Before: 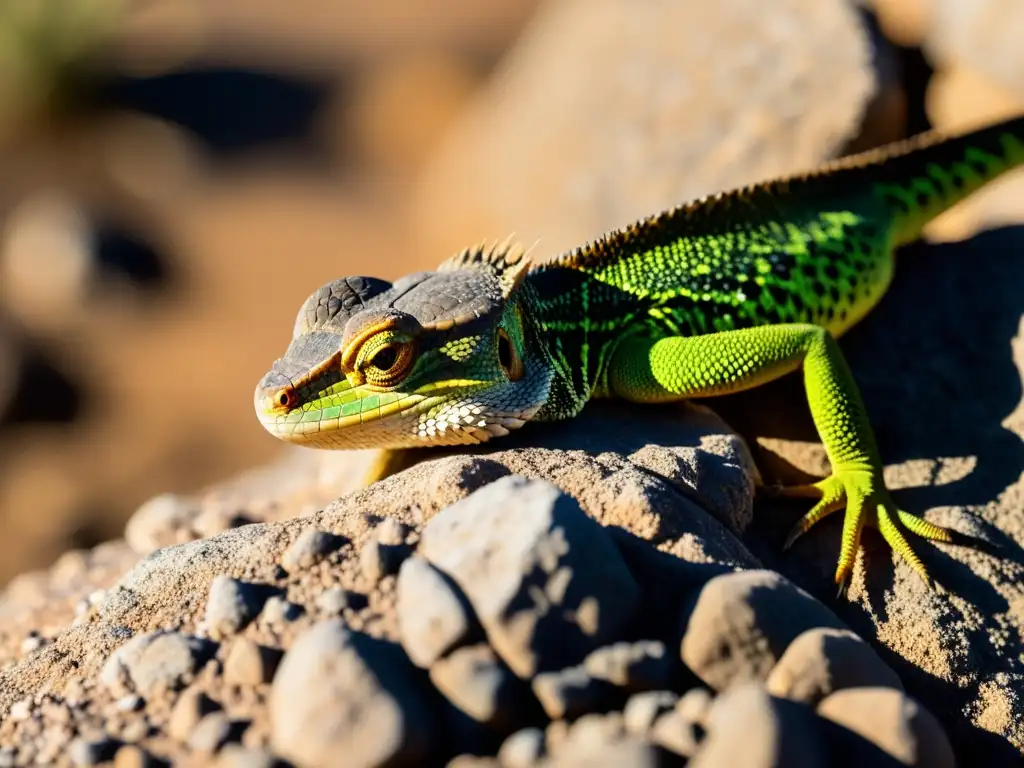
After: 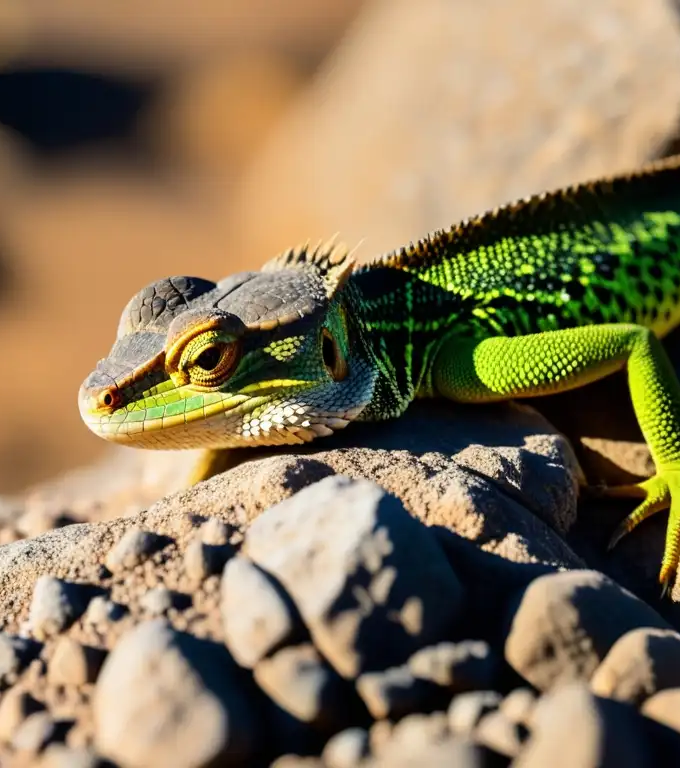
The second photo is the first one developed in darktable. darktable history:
crop: left 17.2%, right 16.388%
